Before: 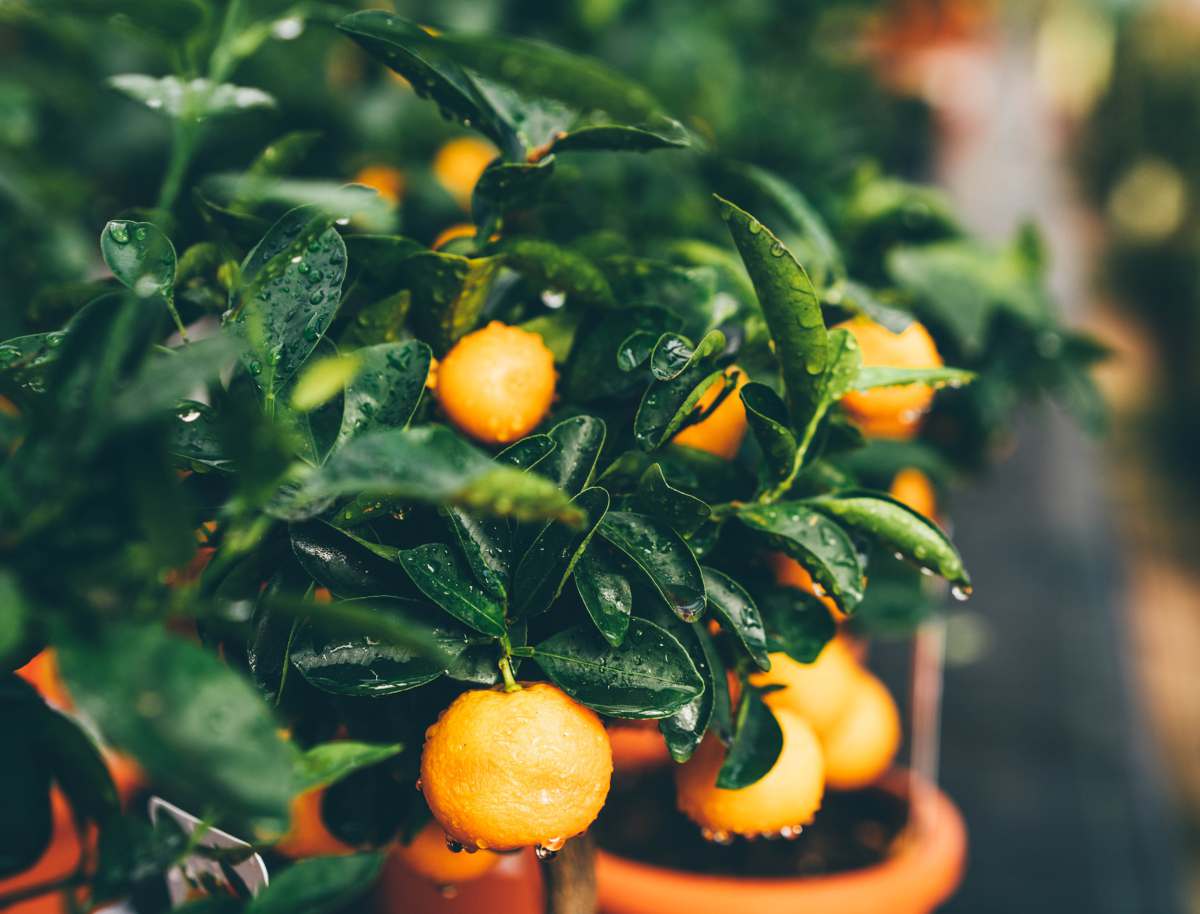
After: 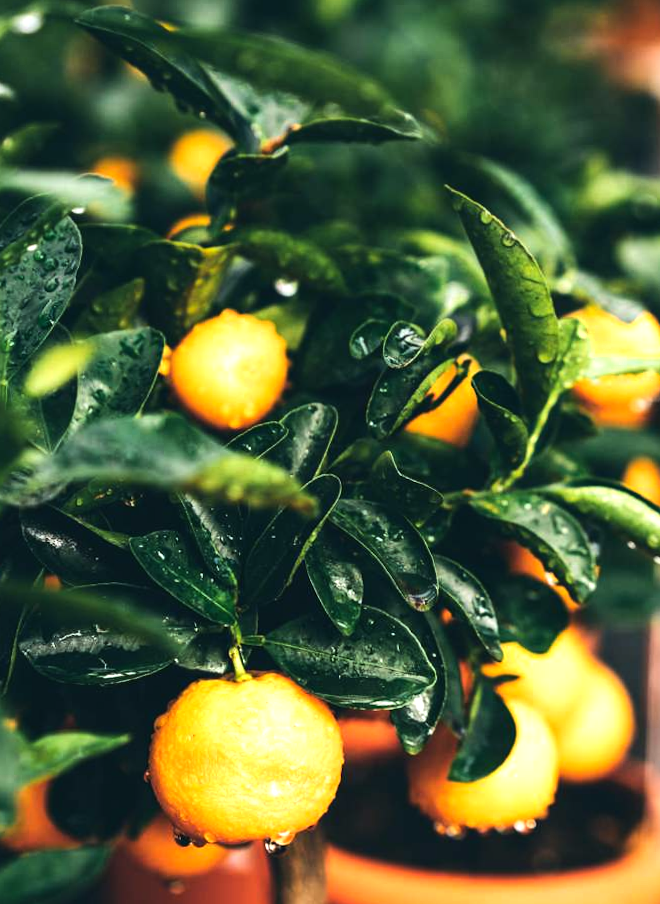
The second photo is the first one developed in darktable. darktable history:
rotate and perspective: rotation 0.226°, lens shift (vertical) -0.042, crop left 0.023, crop right 0.982, crop top 0.006, crop bottom 0.994
crop: left 21.674%, right 22.086%
tone equalizer: -8 EV -0.75 EV, -7 EV -0.7 EV, -6 EV -0.6 EV, -5 EV -0.4 EV, -3 EV 0.4 EV, -2 EV 0.6 EV, -1 EV 0.7 EV, +0 EV 0.75 EV, edges refinement/feathering 500, mask exposure compensation -1.57 EV, preserve details no
